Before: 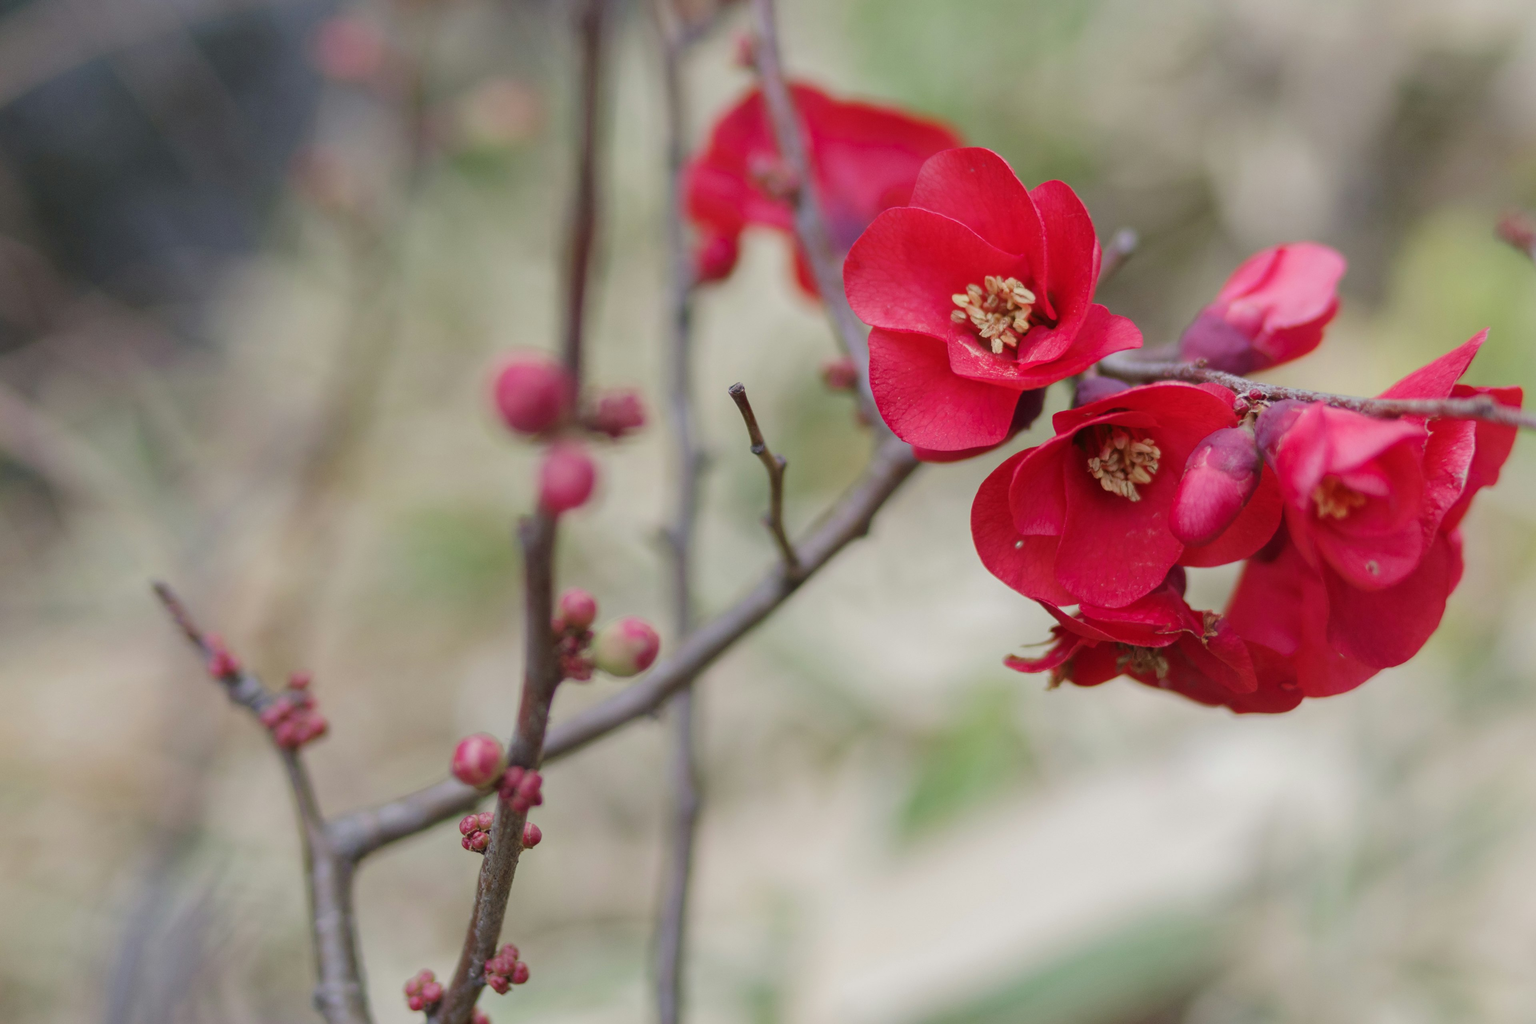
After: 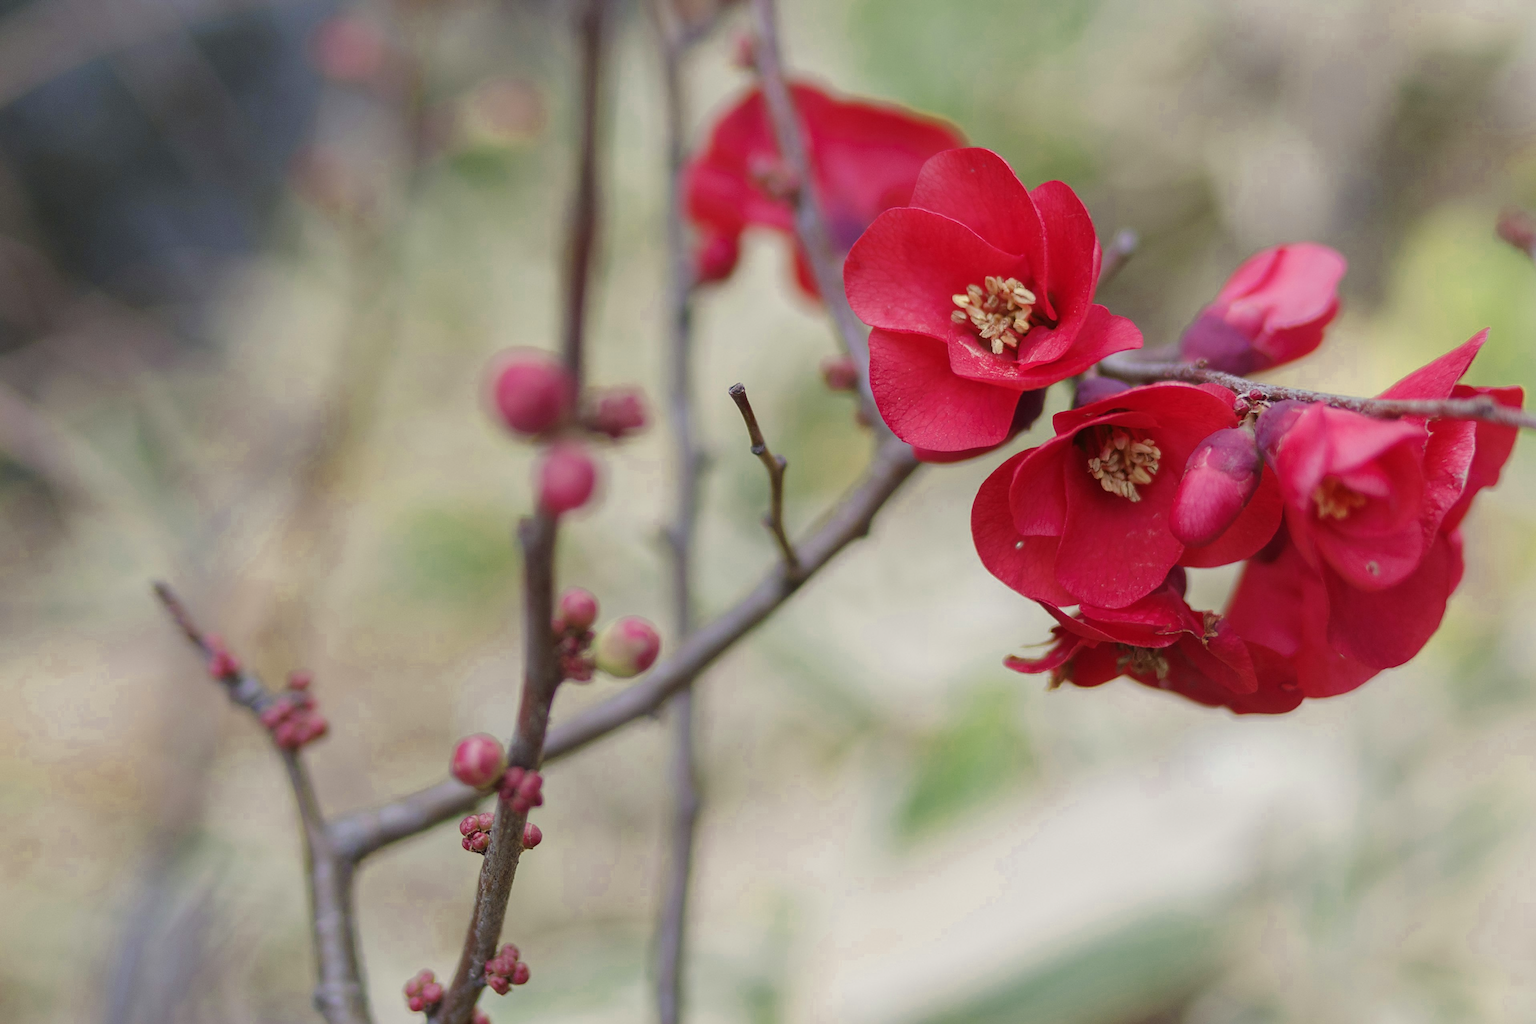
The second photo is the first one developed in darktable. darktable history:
color zones: curves: ch0 [(0, 0.485) (0.178, 0.476) (0.261, 0.623) (0.411, 0.403) (0.708, 0.603) (0.934, 0.412)]; ch1 [(0.003, 0.485) (0.149, 0.496) (0.229, 0.584) (0.326, 0.551) (0.484, 0.262) (0.757, 0.643)]
sharpen: on, module defaults
